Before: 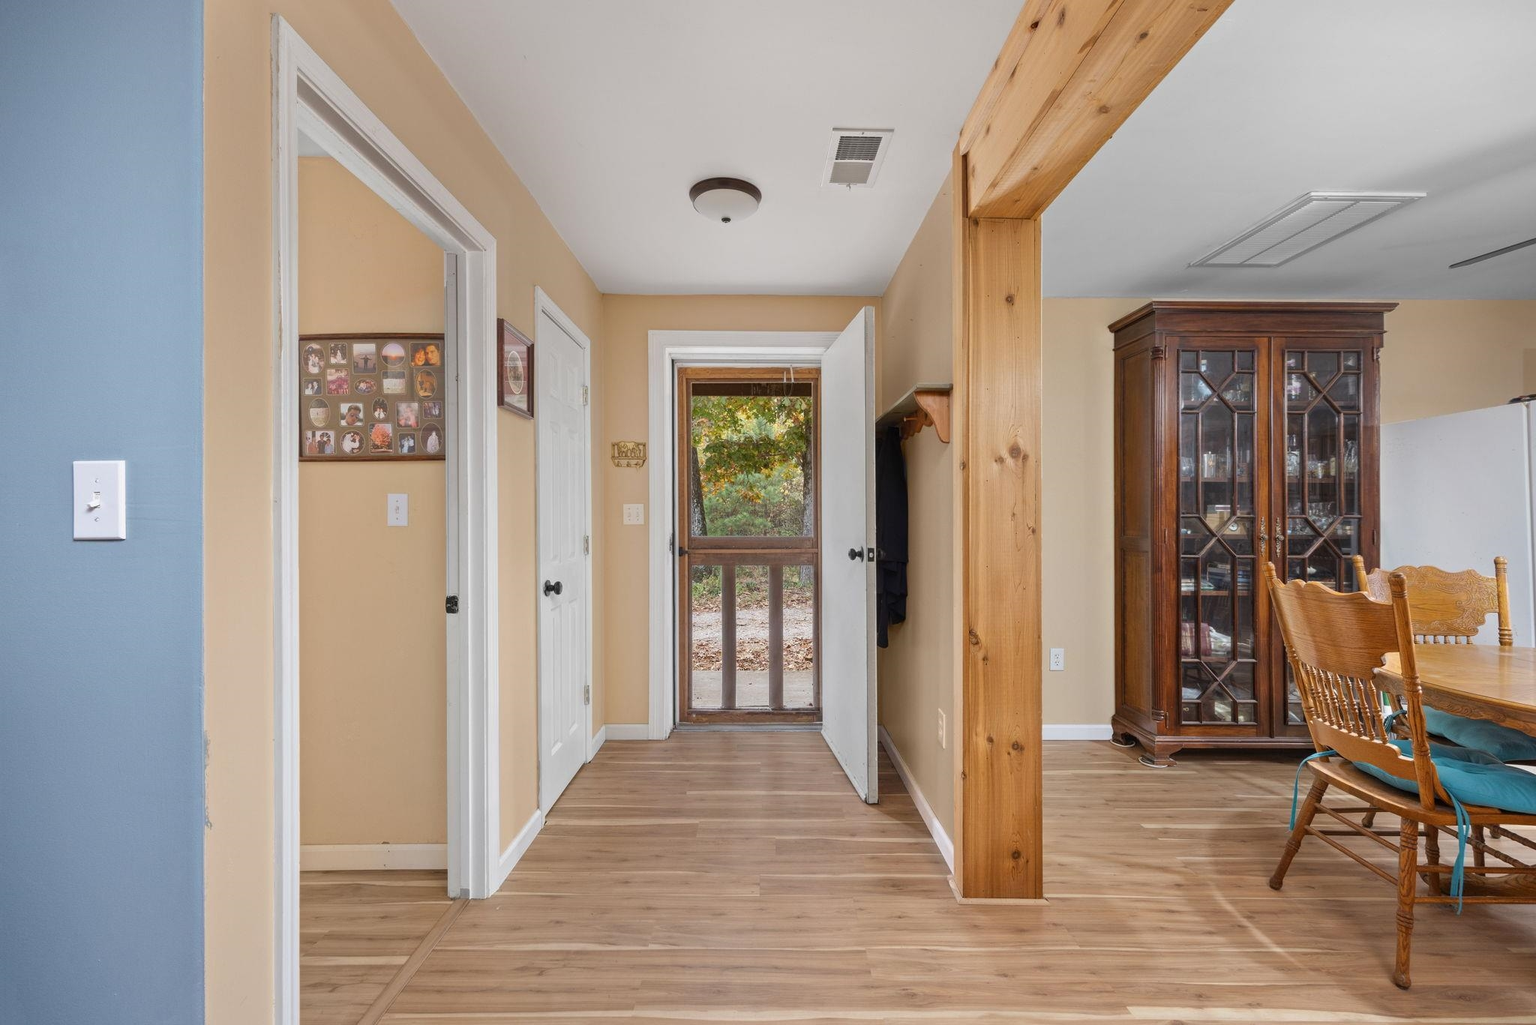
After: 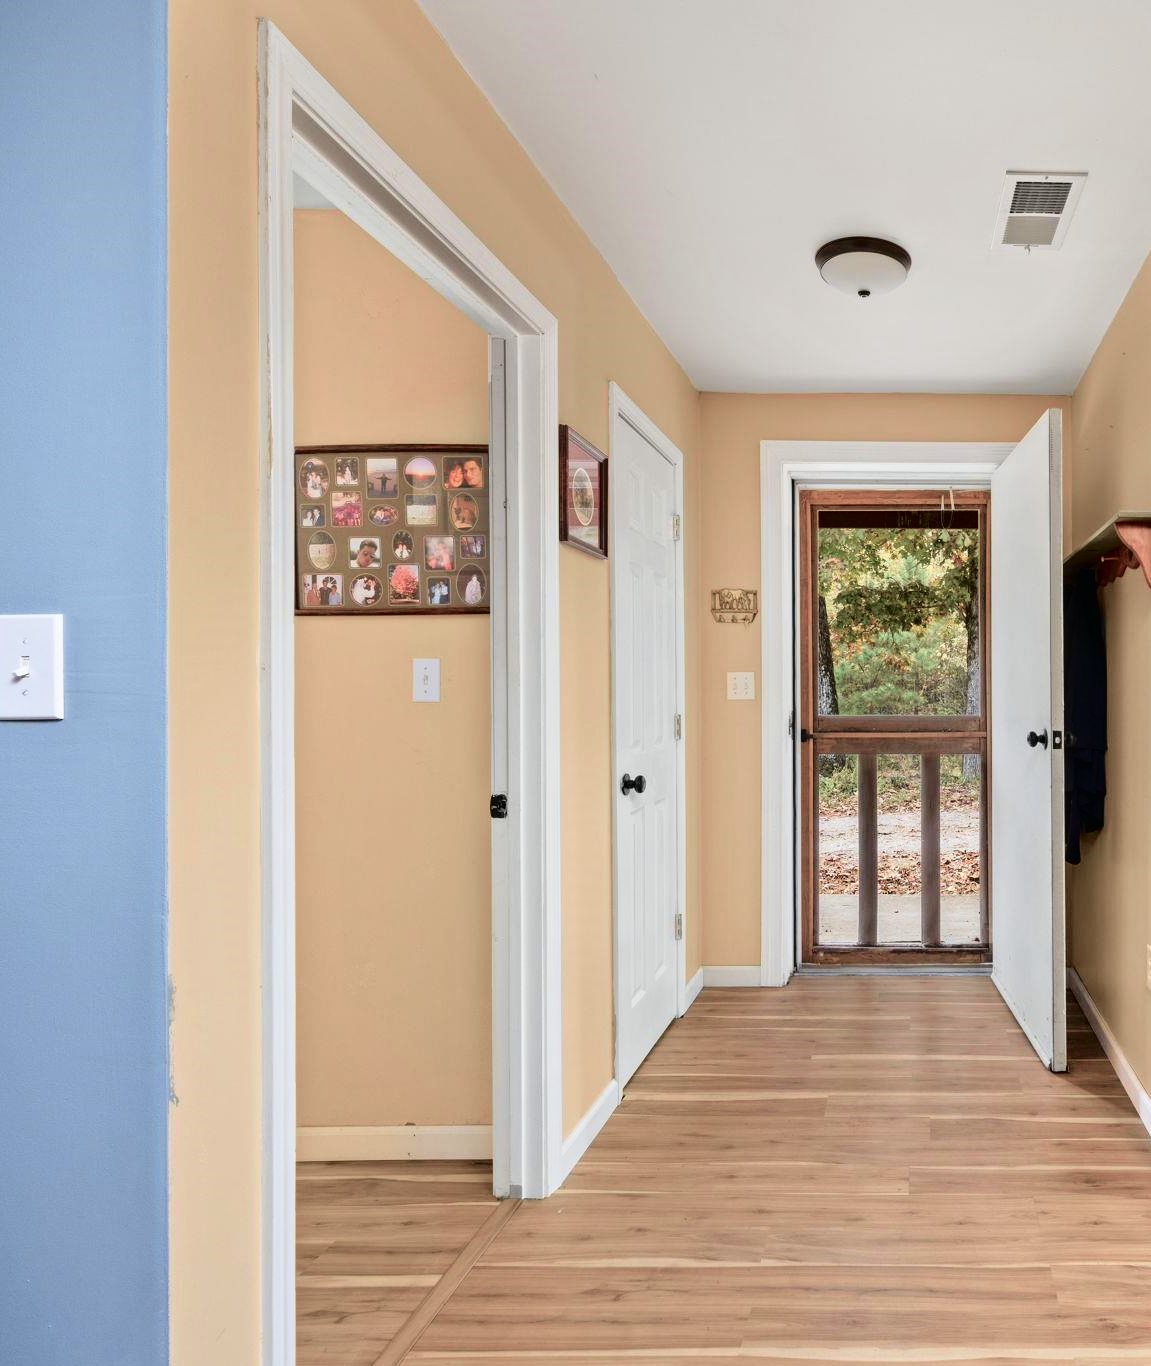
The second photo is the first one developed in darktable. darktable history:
velvia: strength 30.19%
tone curve: curves: ch0 [(0, 0.009) (0.105, 0.054) (0.195, 0.132) (0.289, 0.278) (0.384, 0.391) (0.513, 0.53) (0.66, 0.667) (0.895, 0.863) (1, 0.919)]; ch1 [(0, 0) (0.161, 0.092) (0.35, 0.33) (0.403, 0.395) (0.456, 0.469) (0.502, 0.499) (0.519, 0.514) (0.576, 0.584) (0.642, 0.658) (0.701, 0.742) (1, 0.942)]; ch2 [(0, 0) (0.371, 0.362) (0.437, 0.437) (0.501, 0.5) (0.53, 0.528) (0.569, 0.564) (0.619, 0.58) (0.883, 0.752) (1, 0.929)], color space Lab, independent channels, preserve colors none
crop: left 5.117%, right 38.637%
tone equalizer: -8 EV -0.387 EV, -7 EV -0.359 EV, -6 EV -0.37 EV, -5 EV -0.224 EV, -3 EV 0.233 EV, -2 EV 0.308 EV, -1 EV 0.365 EV, +0 EV 0.403 EV, edges refinement/feathering 500, mask exposure compensation -1.57 EV, preserve details guided filter
contrast equalizer: octaves 7, y [[0.524, 0.538, 0.547, 0.548, 0.538, 0.524], [0.5 ×6], [0.5 ×6], [0 ×6], [0 ×6]]
